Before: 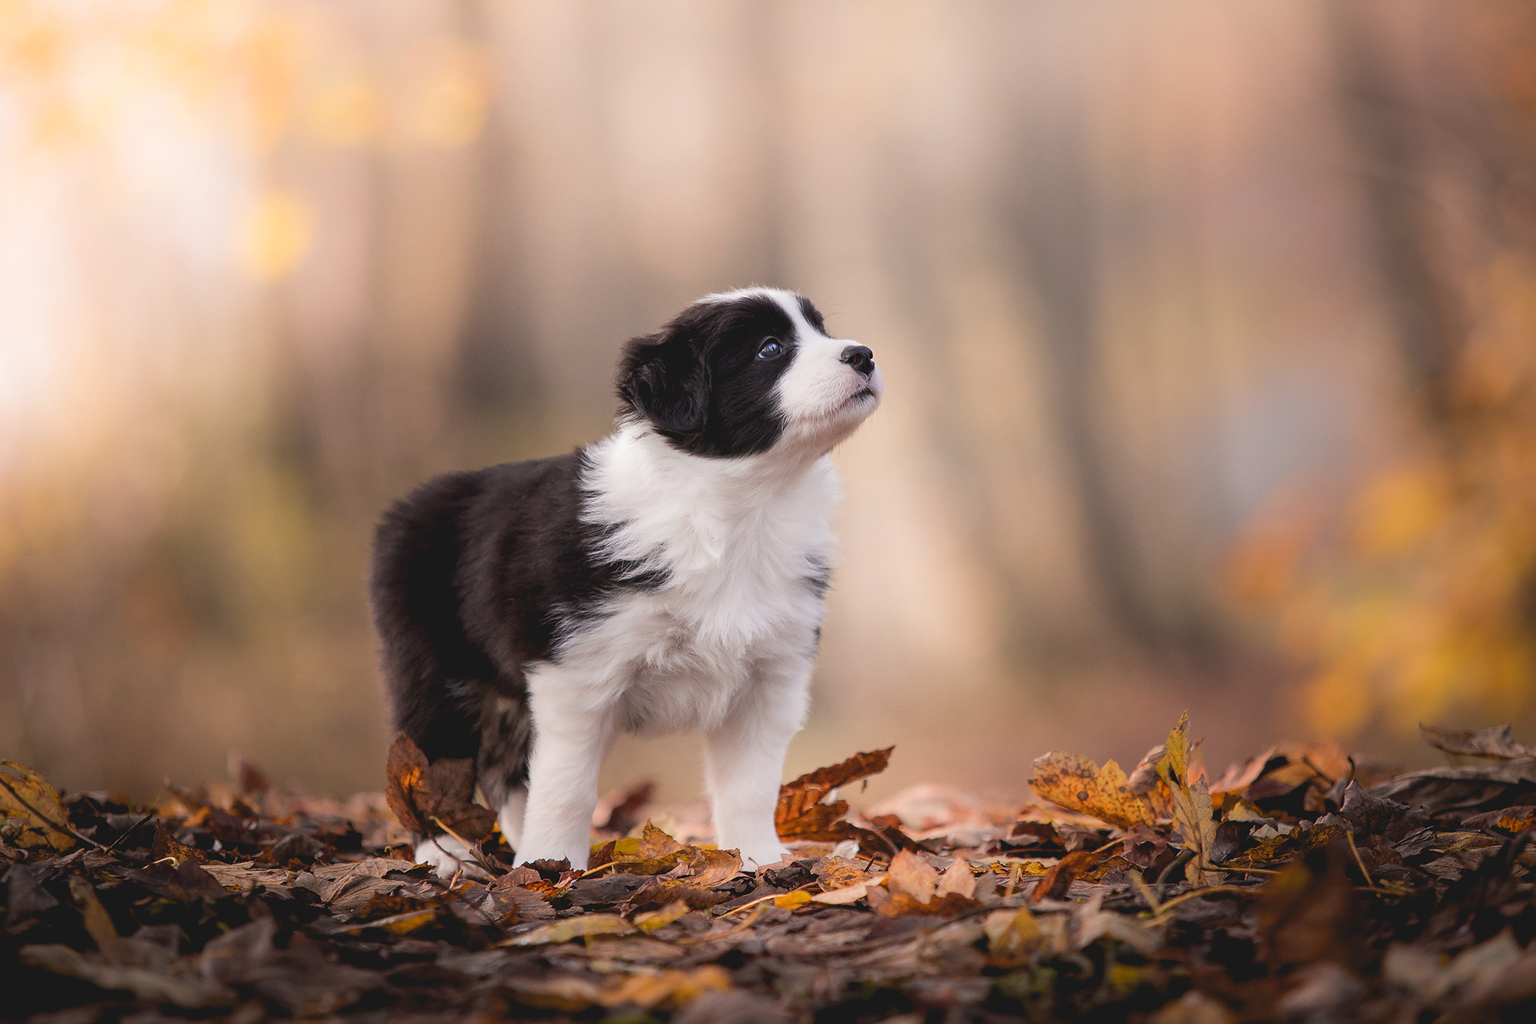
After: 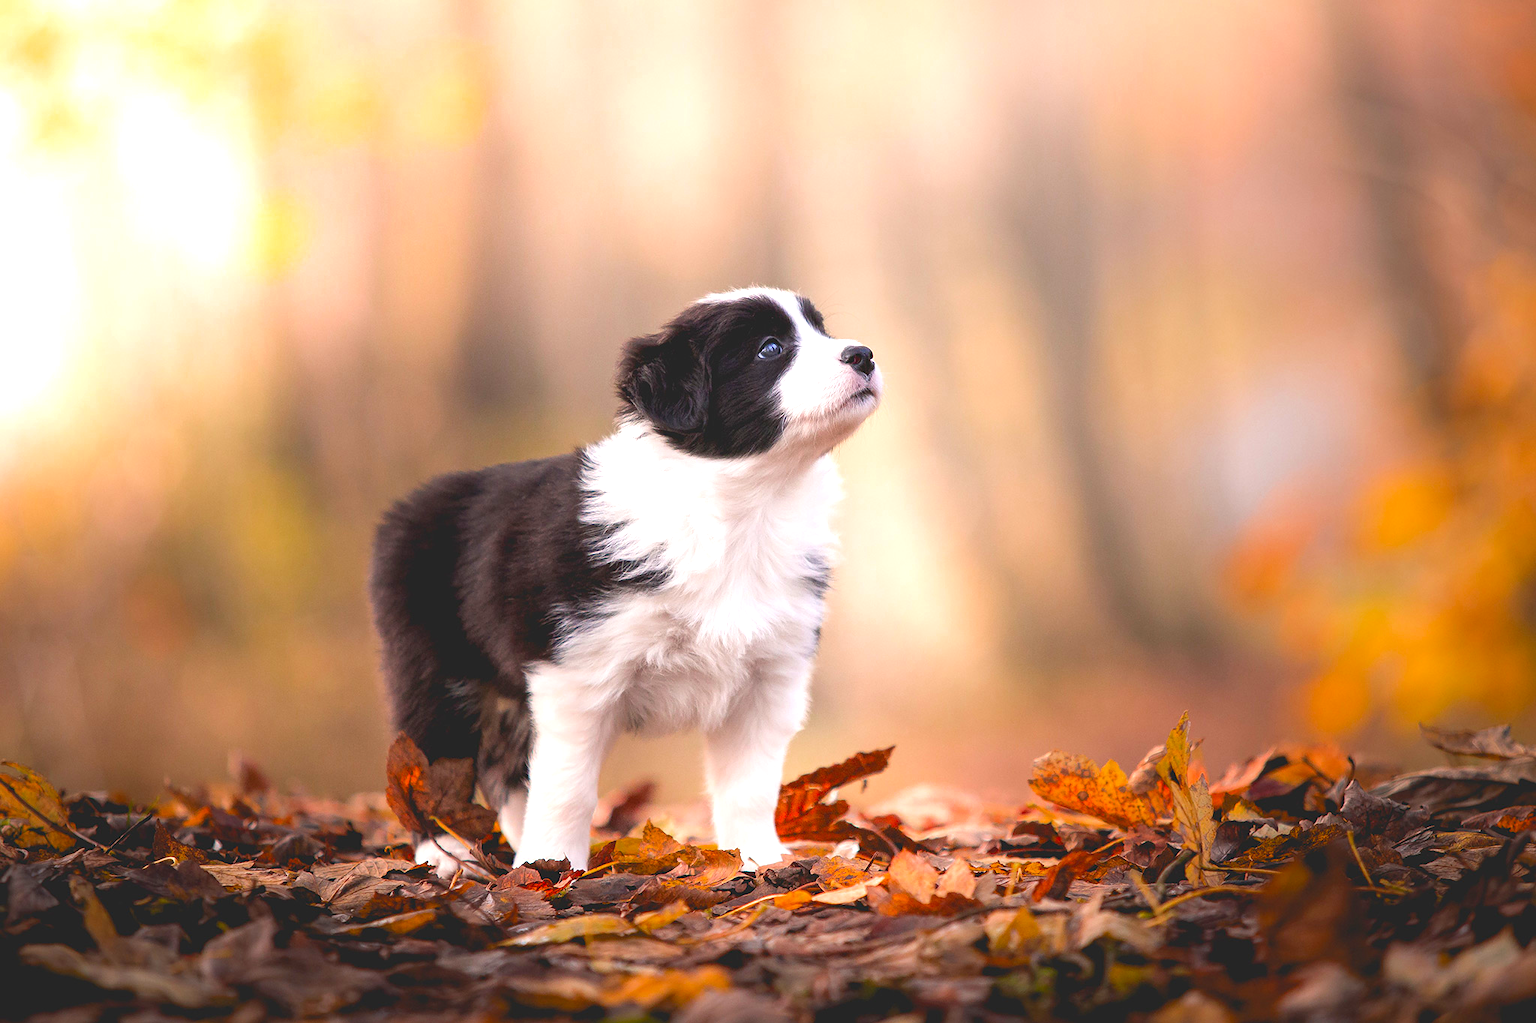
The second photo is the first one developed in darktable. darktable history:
exposure: black level correction 0, exposure 0.898 EV, compensate highlight preservation false
color zones: curves: ch0 [(0, 0.425) (0.143, 0.422) (0.286, 0.42) (0.429, 0.419) (0.571, 0.419) (0.714, 0.42) (0.857, 0.422) (1, 0.425)]; ch1 [(0, 0.666) (0.143, 0.669) (0.286, 0.671) (0.429, 0.67) (0.571, 0.67) (0.714, 0.67) (0.857, 0.67) (1, 0.666)]
